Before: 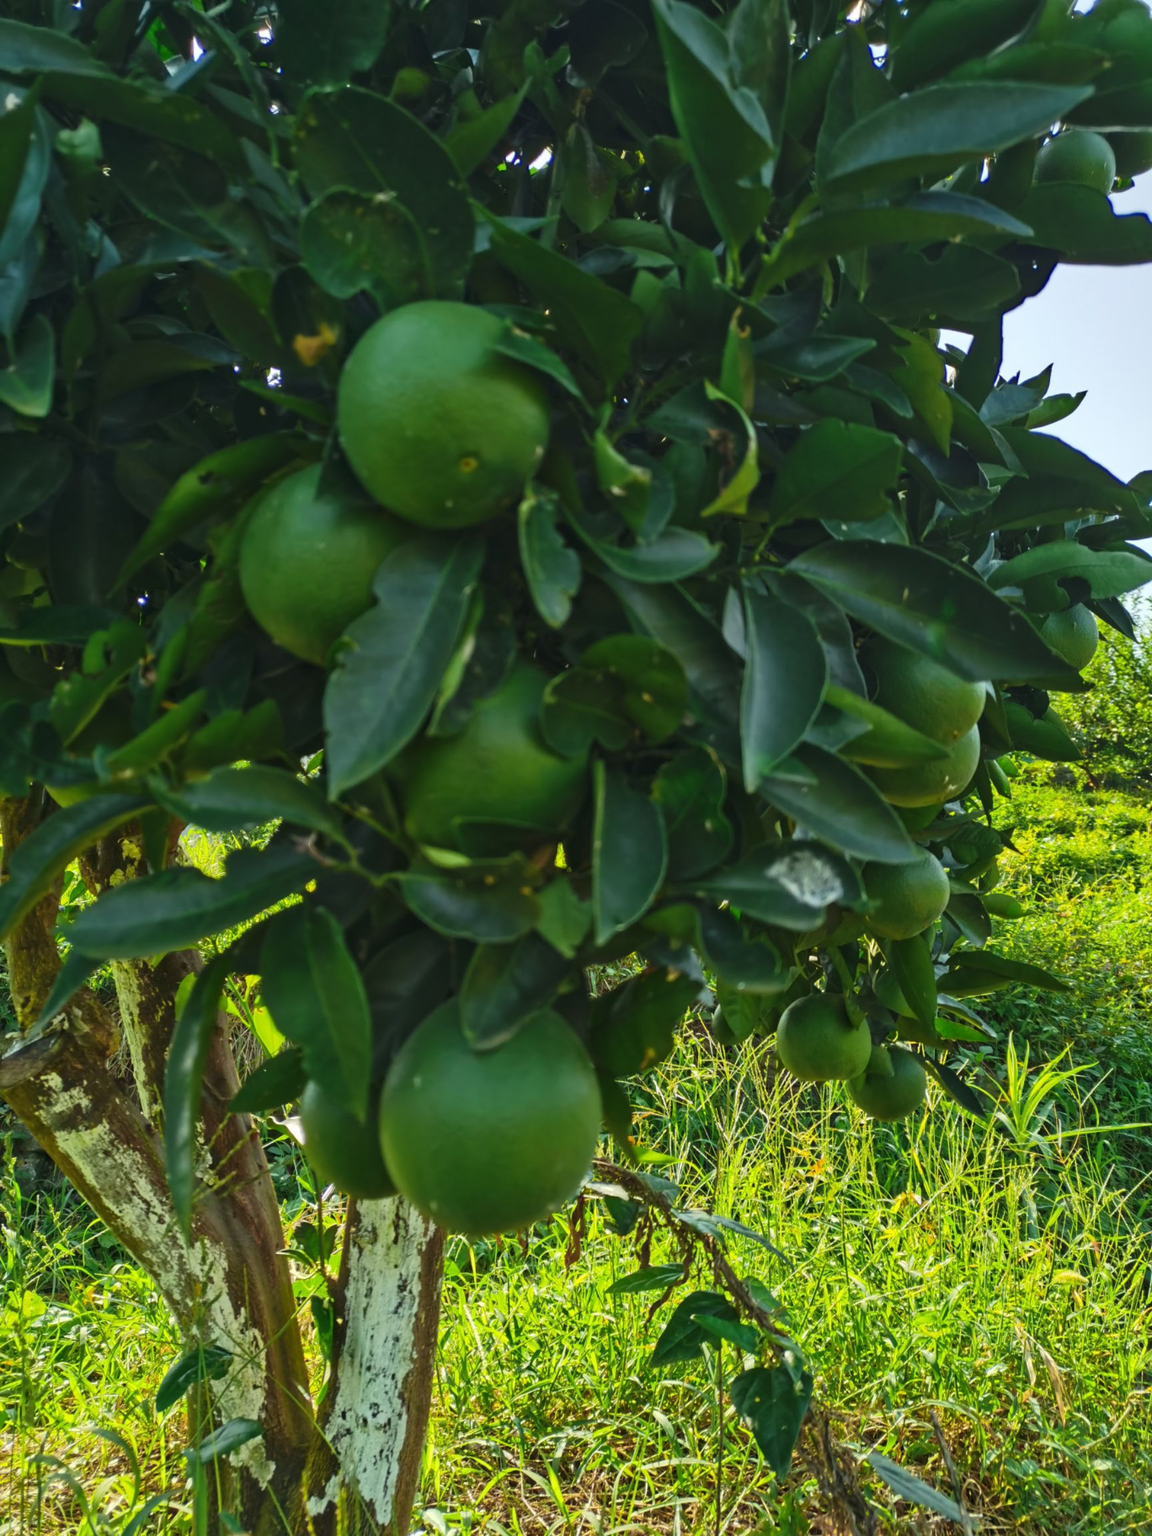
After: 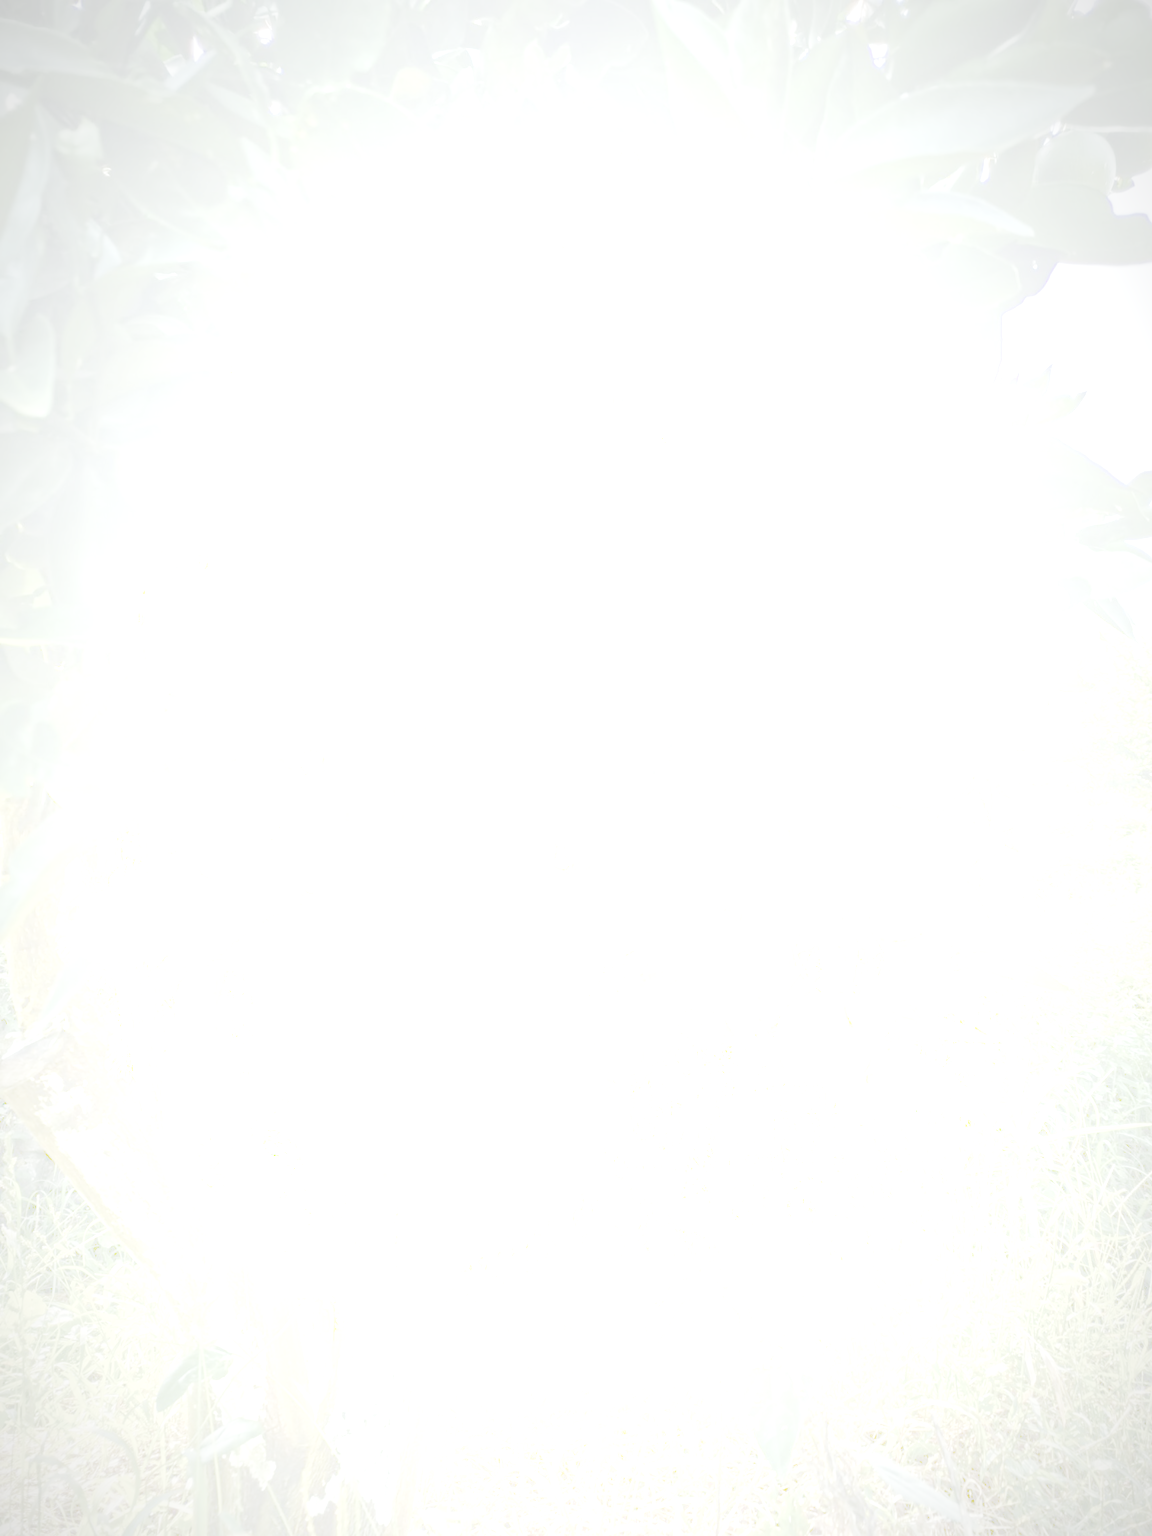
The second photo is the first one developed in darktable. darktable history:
base curve: curves: ch0 [(0, 0) (0.026, 0.03) (0.109, 0.232) (0.351, 0.748) (0.669, 0.968) (1, 1)], preserve colors none
vignetting: fall-off radius 69.85%, automatic ratio true
exposure: exposure 7.988 EV, compensate highlight preservation false
